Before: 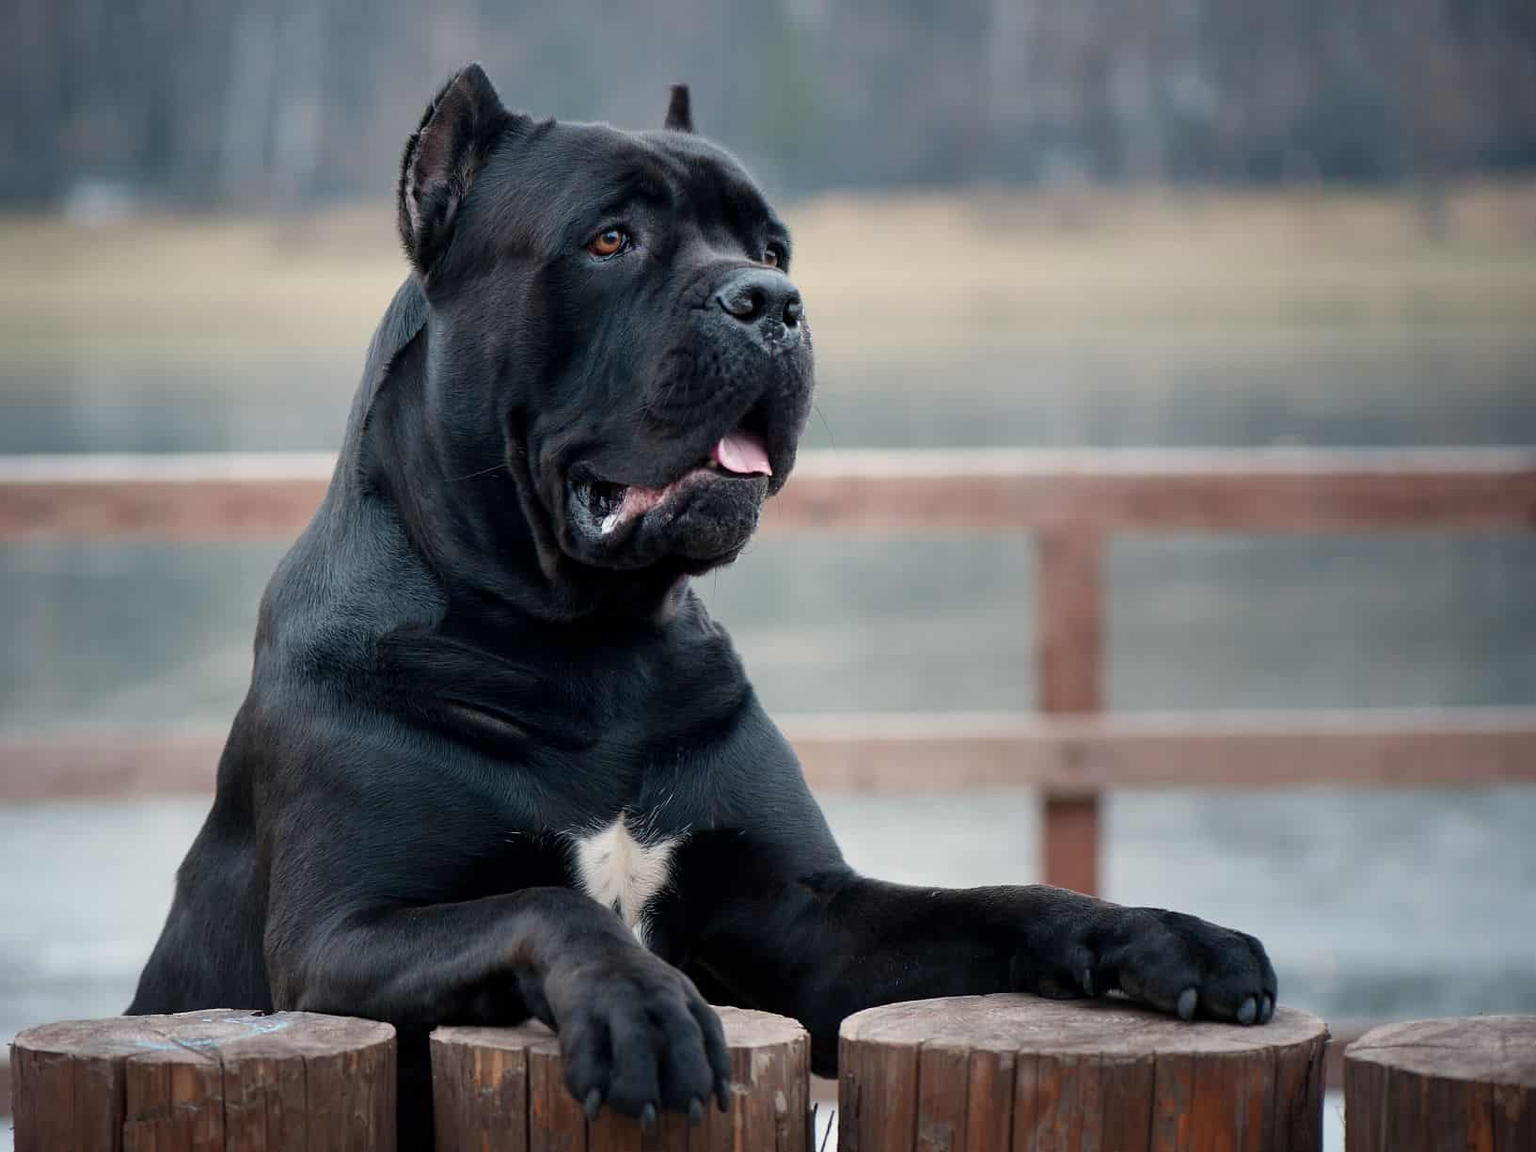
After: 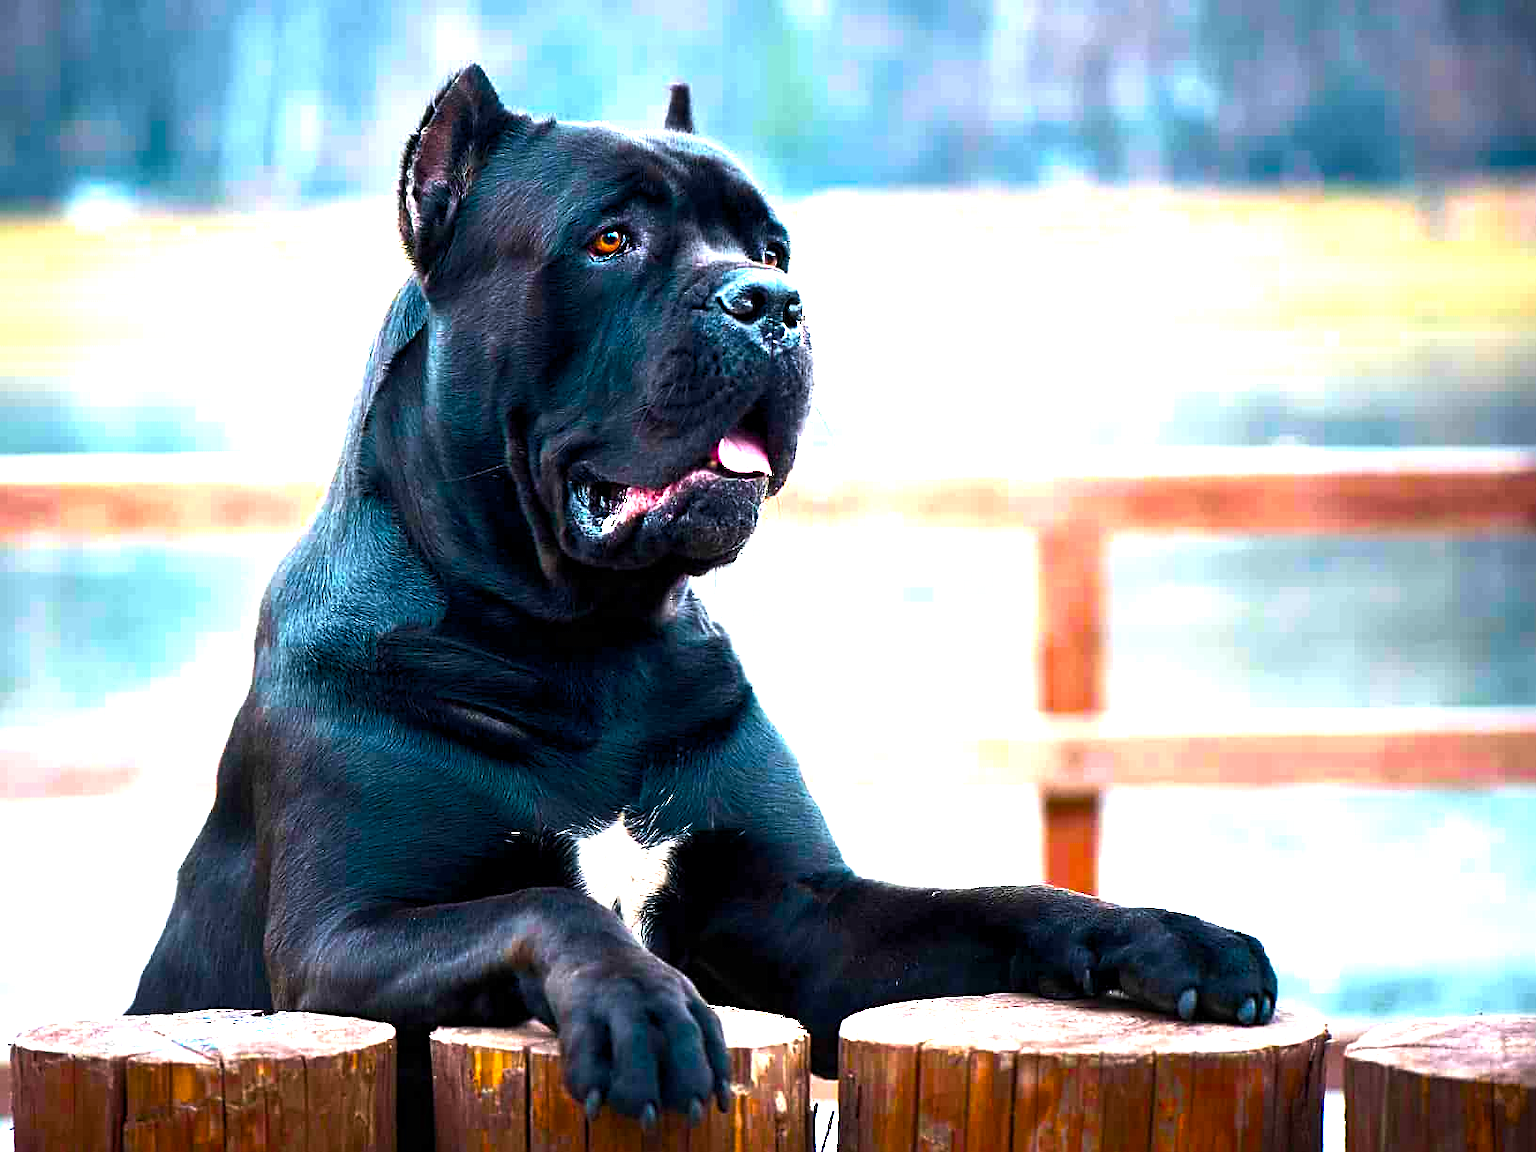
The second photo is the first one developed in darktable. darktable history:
color balance rgb: linear chroma grading › global chroma 20%, perceptual saturation grading › global saturation 65%, perceptual saturation grading › highlights 60%, perceptual saturation grading › mid-tones 50%, perceptual saturation grading › shadows 50%, perceptual brilliance grading › global brilliance 30%, perceptual brilliance grading › highlights 50%, perceptual brilliance grading › mid-tones 50%, perceptual brilliance grading › shadows -22%, global vibrance 20%
sharpen: on, module defaults
